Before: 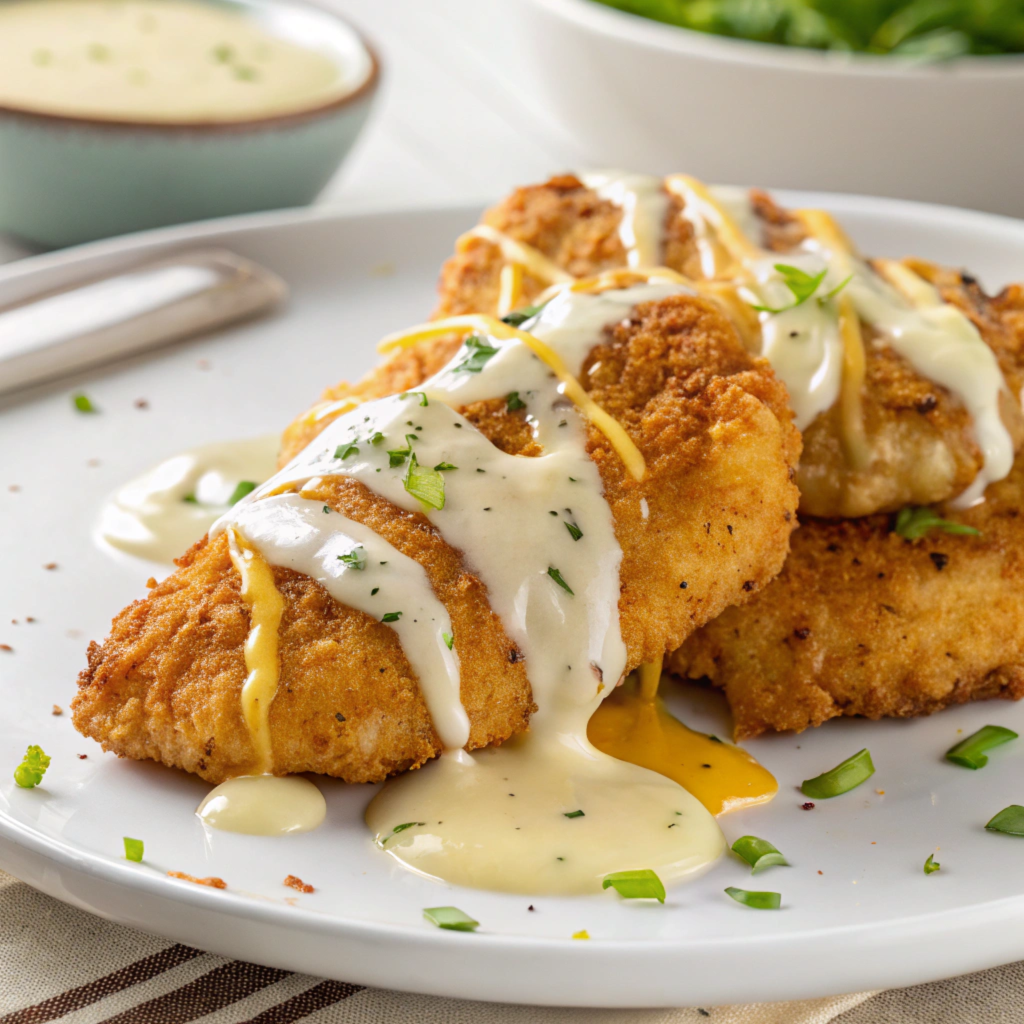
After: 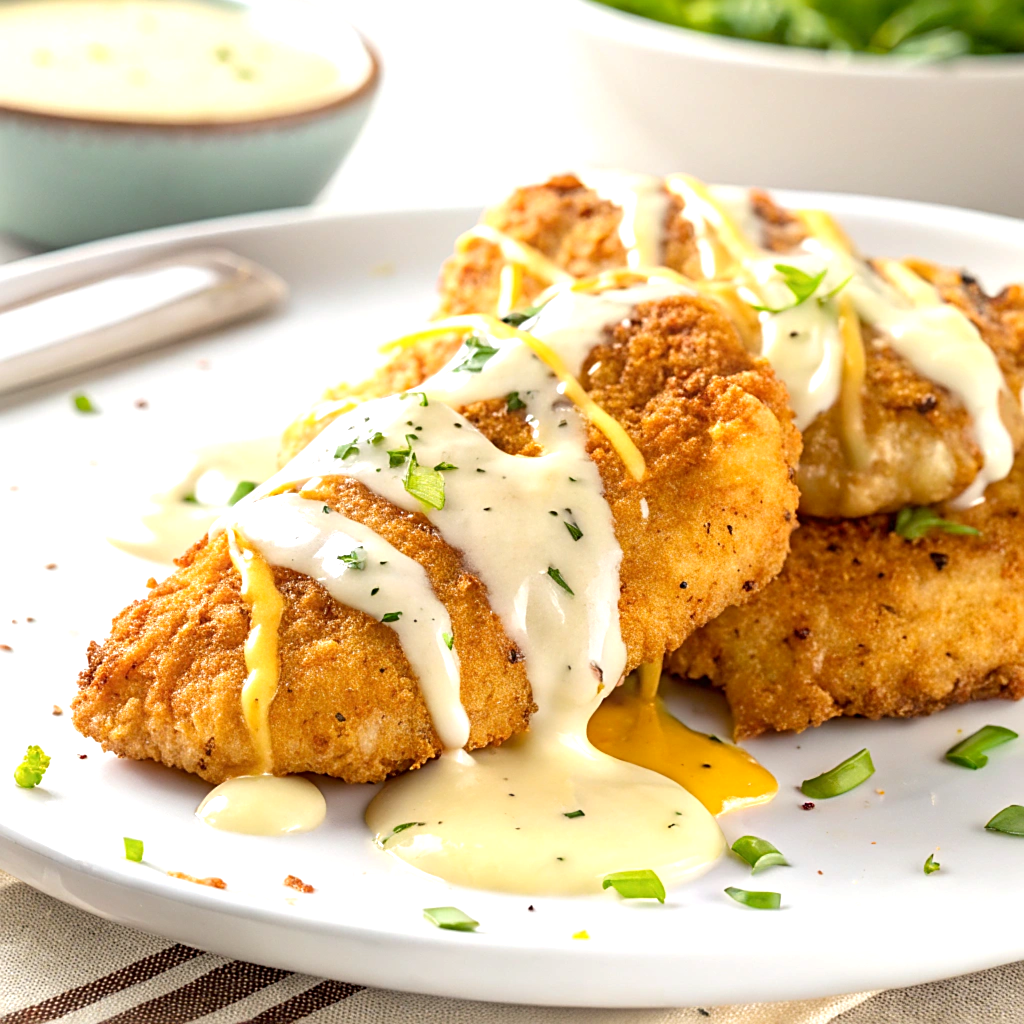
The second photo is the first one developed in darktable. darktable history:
sharpen: on, module defaults
exposure: black level correction 0.001, exposure 0.675 EV, compensate highlight preservation false
